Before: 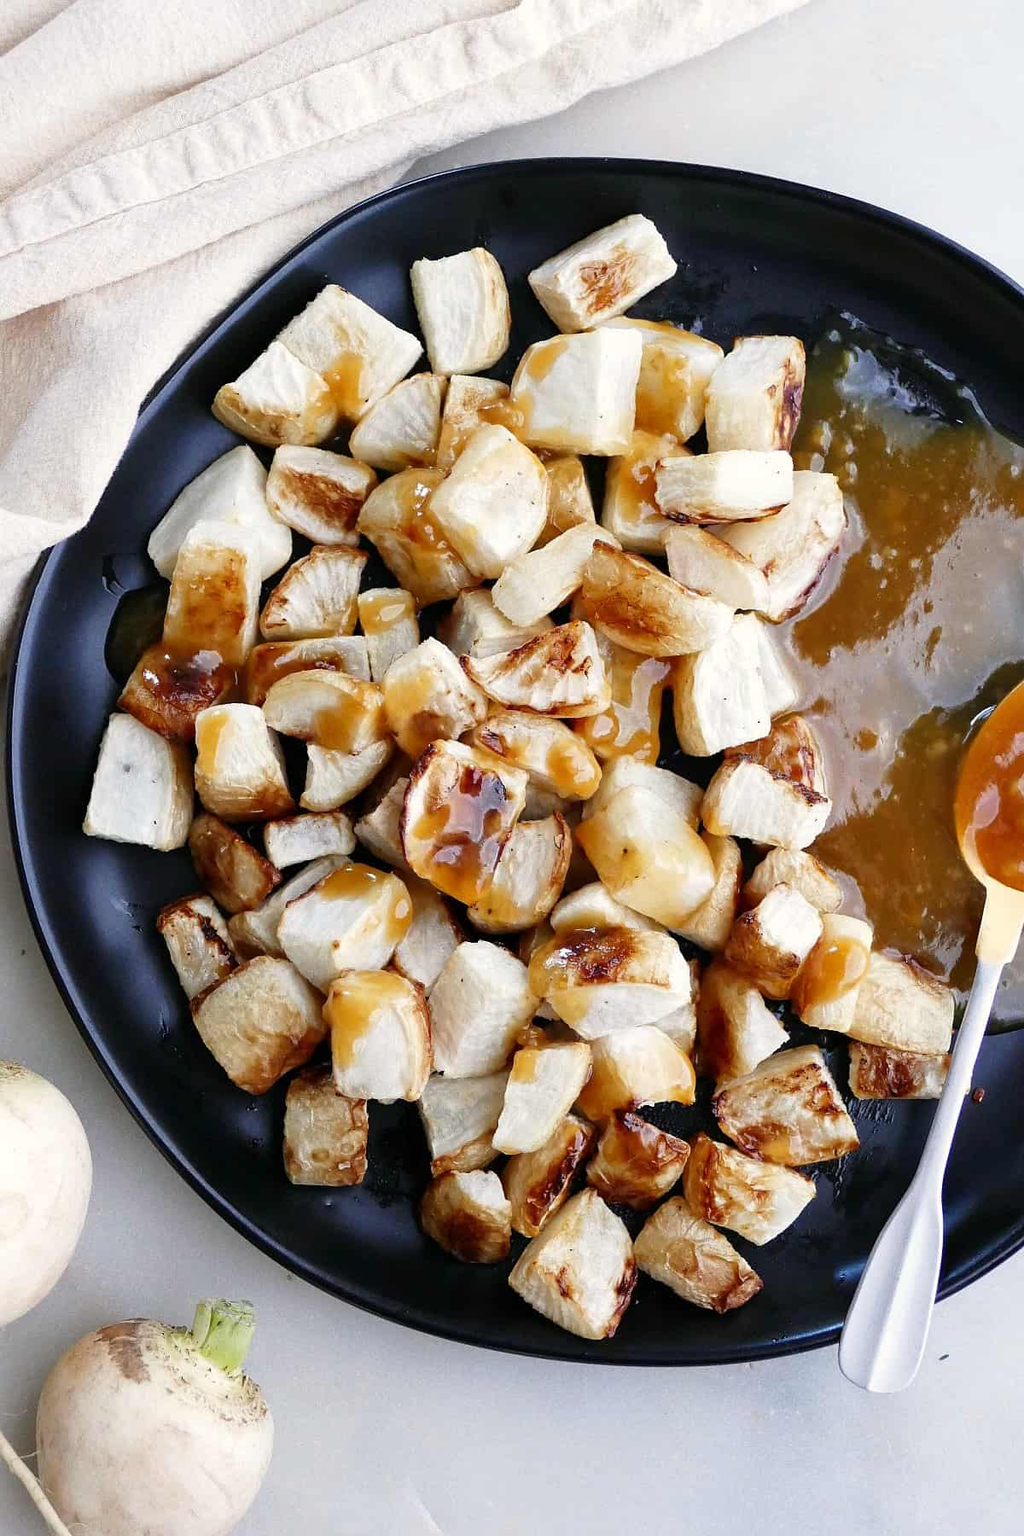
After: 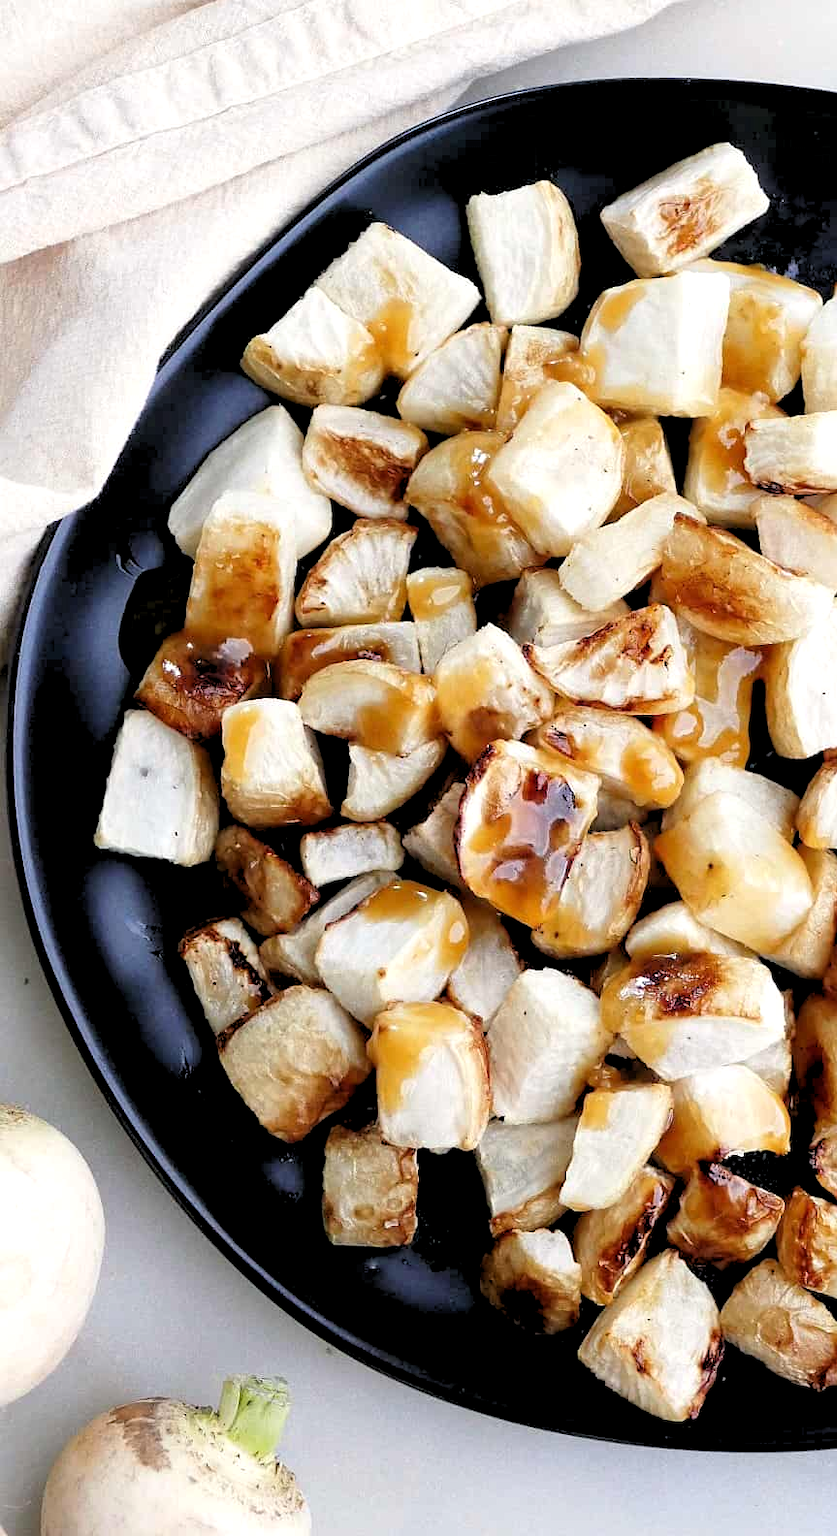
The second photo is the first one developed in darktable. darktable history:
rgb levels: levels [[0.013, 0.434, 0.89], [0, 0.5, 1], [0, 0.5, 1]]
color balance: mode lift, gamma, gain (sRGB)
crop: top 5.803%, right 27.864%, bottom 5.804%
